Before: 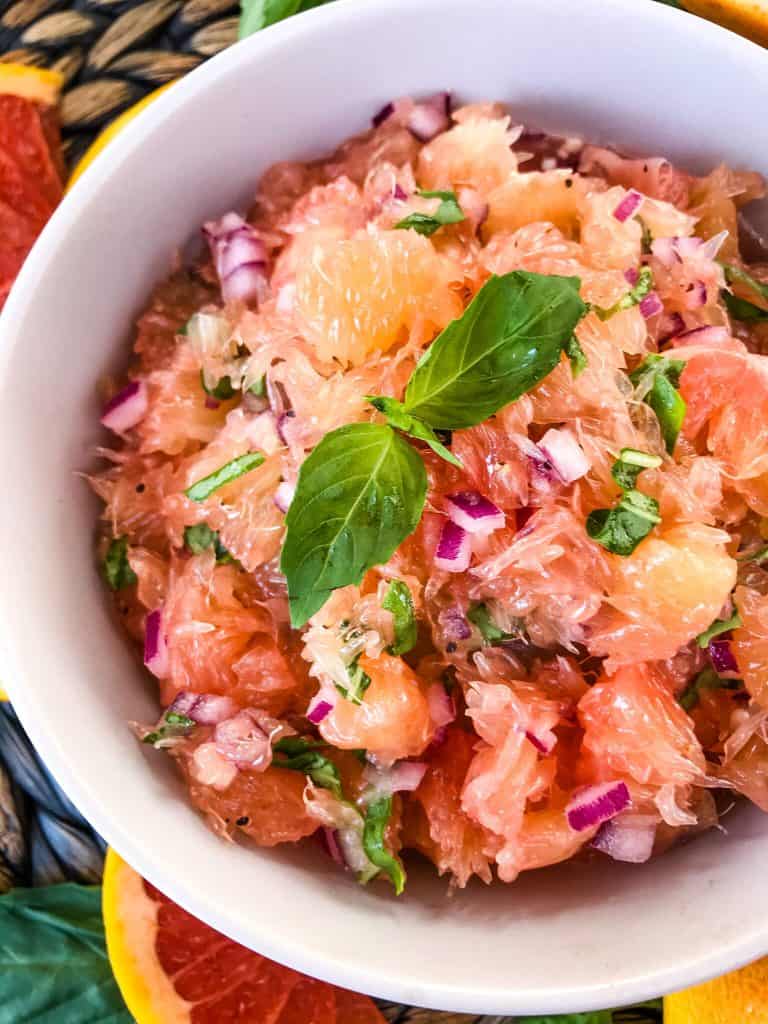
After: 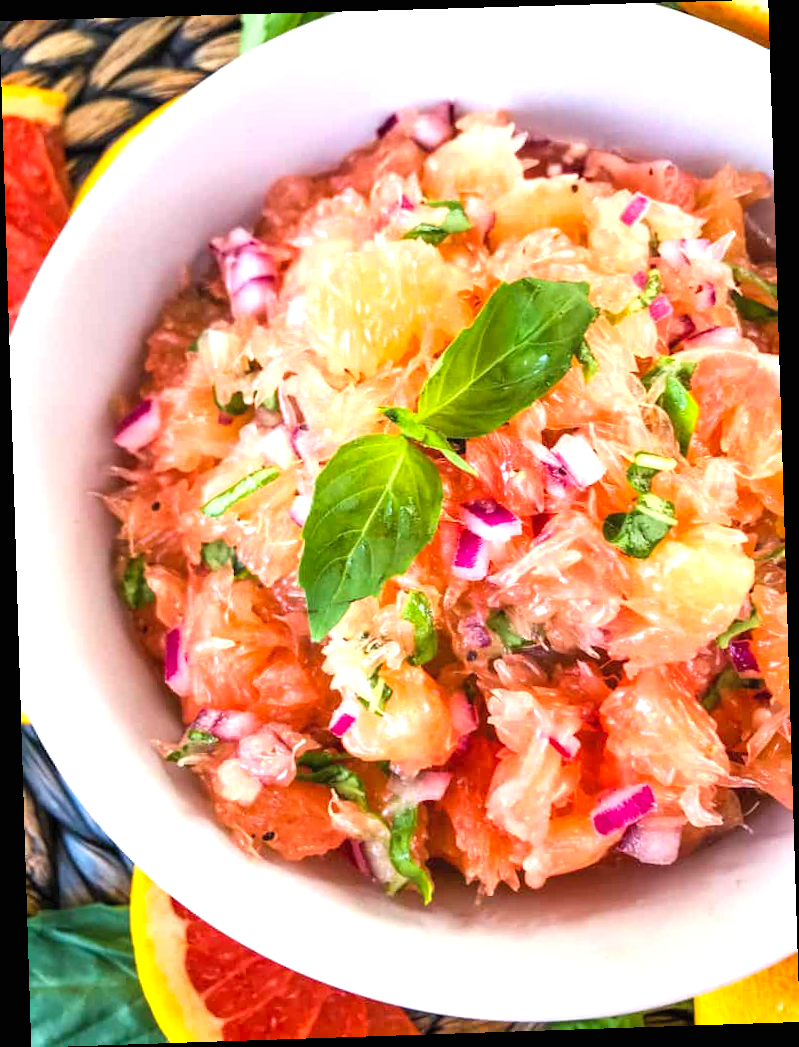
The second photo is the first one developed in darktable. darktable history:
contrast brightness saturation: contrast 0.03, brightness 0.06, saturation 0.13
rotate and perspective: rotation -1.77°, lens shift (horizontal) 0.004, automatic cropping off
exposure: black level correction 0, exposure 0.7 EV, compensate exposure bias true, compensate highlight preservation false
